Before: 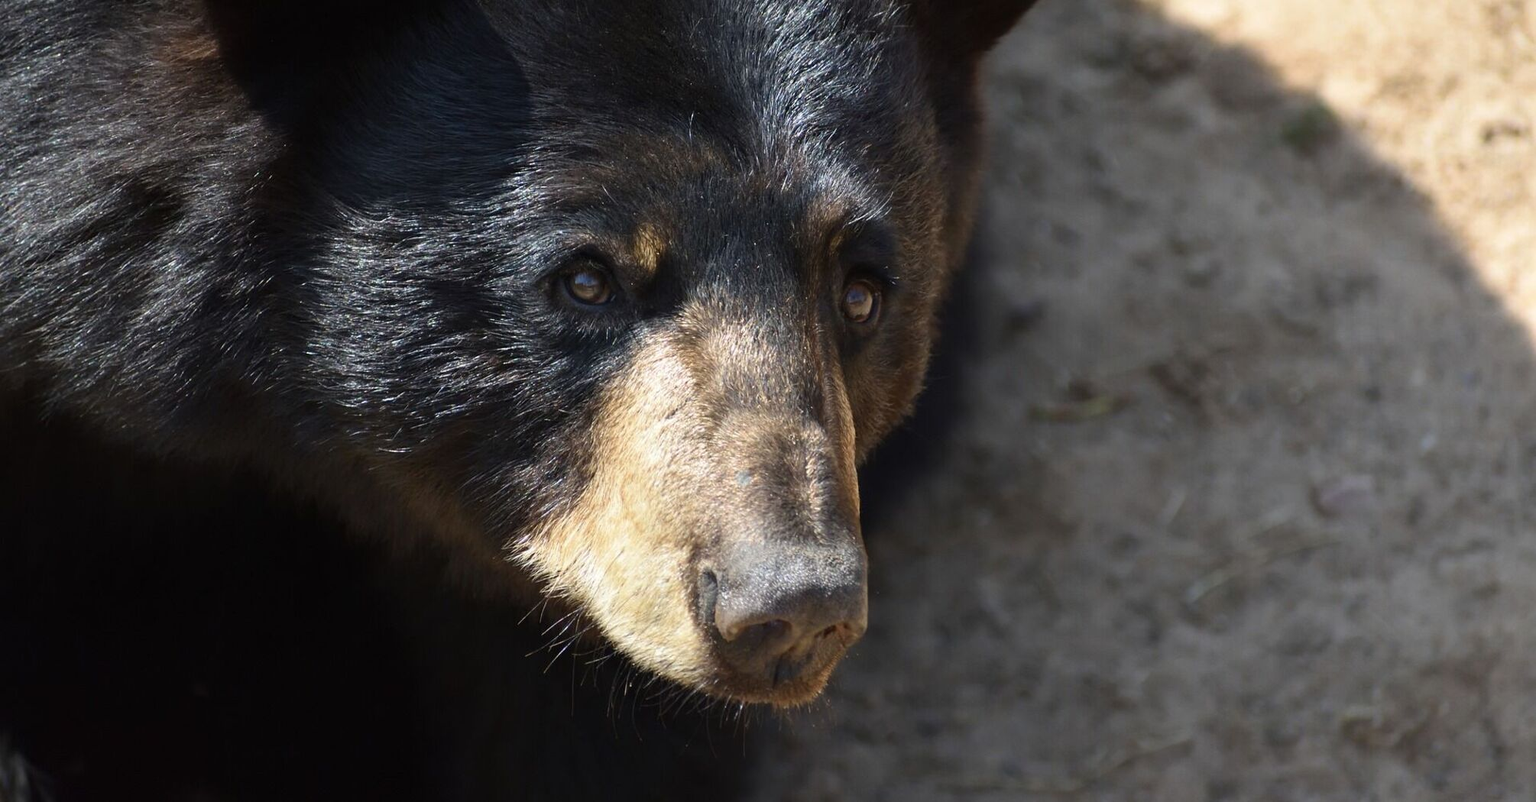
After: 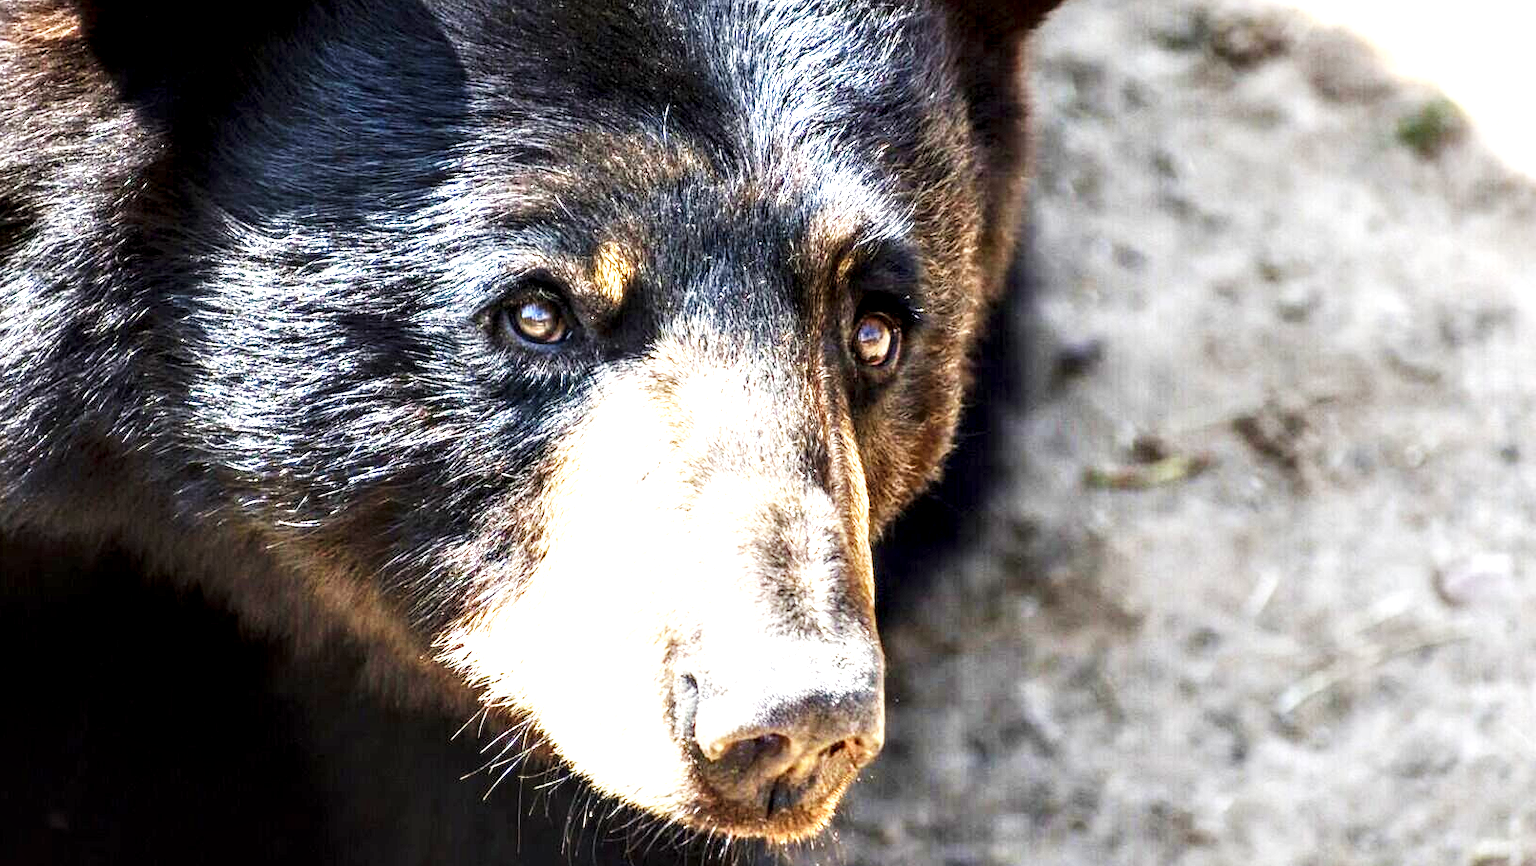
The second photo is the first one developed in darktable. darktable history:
exposure: black level correction 0, exposure 1.2 EV, compensate highlight preservation false
local contrast: highlights 64%, shadows 53%, detail 169%, midtone range 0.518
base curve: curves: ch0 [(0, 0) (0.007, 0.004) (0.027, 0.03) (0.046, 0.07) (0.207, 0.54) (0.442, 0.872) (0.673, 0.972) (1, 1)], preserve colors none
crop: left 10.02%, top 3.477%, right 9.202%, bottom 9.197%
